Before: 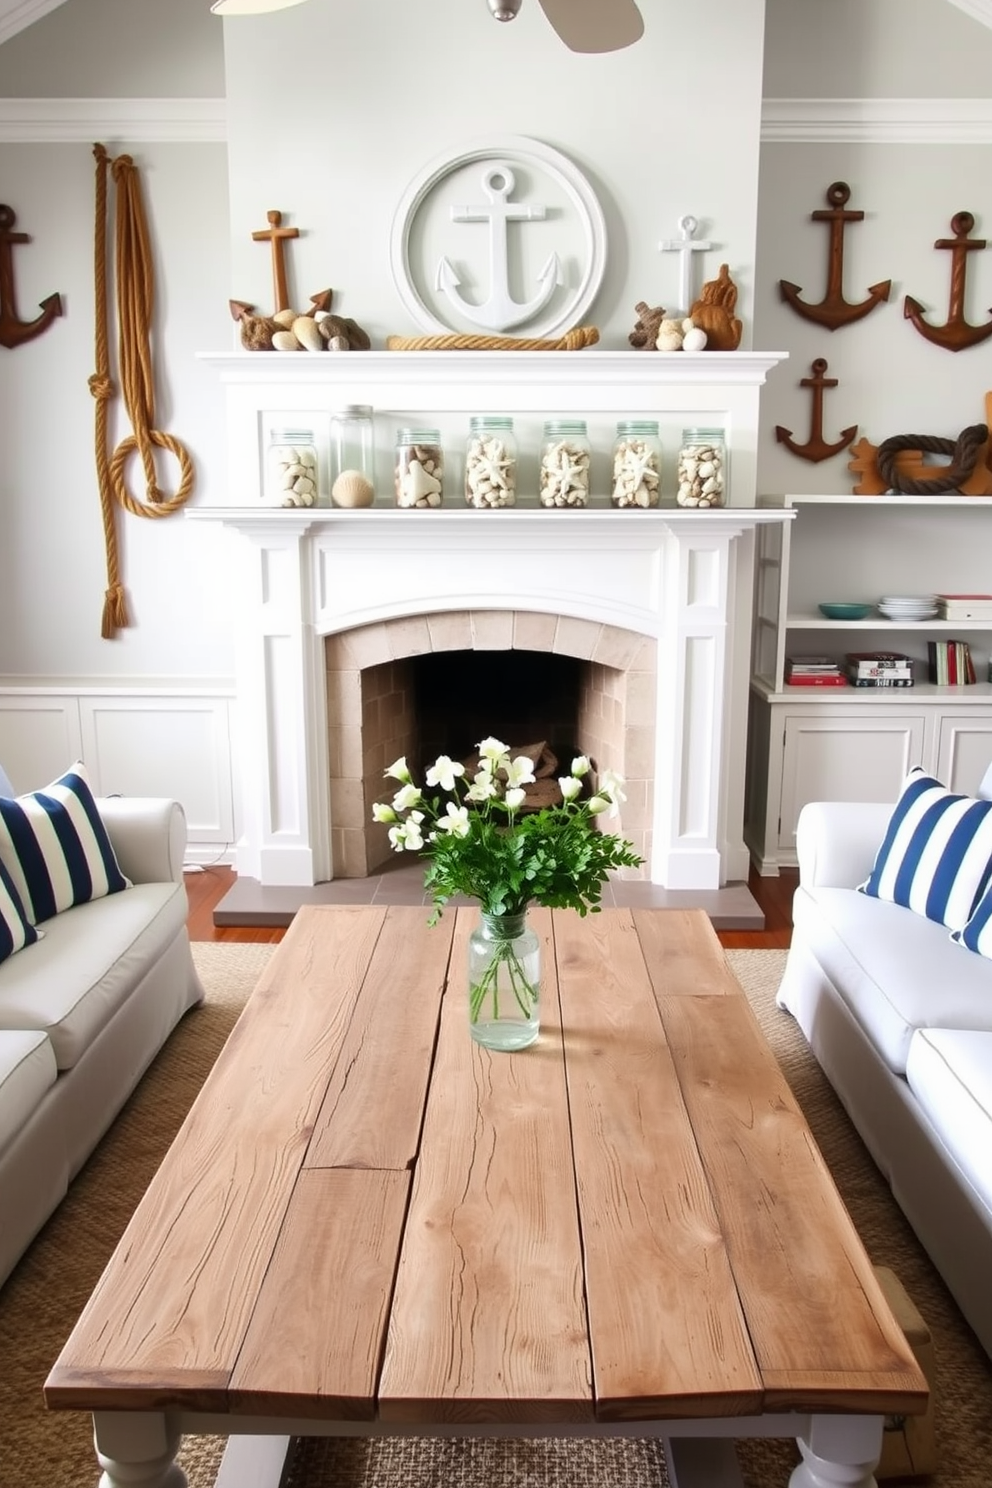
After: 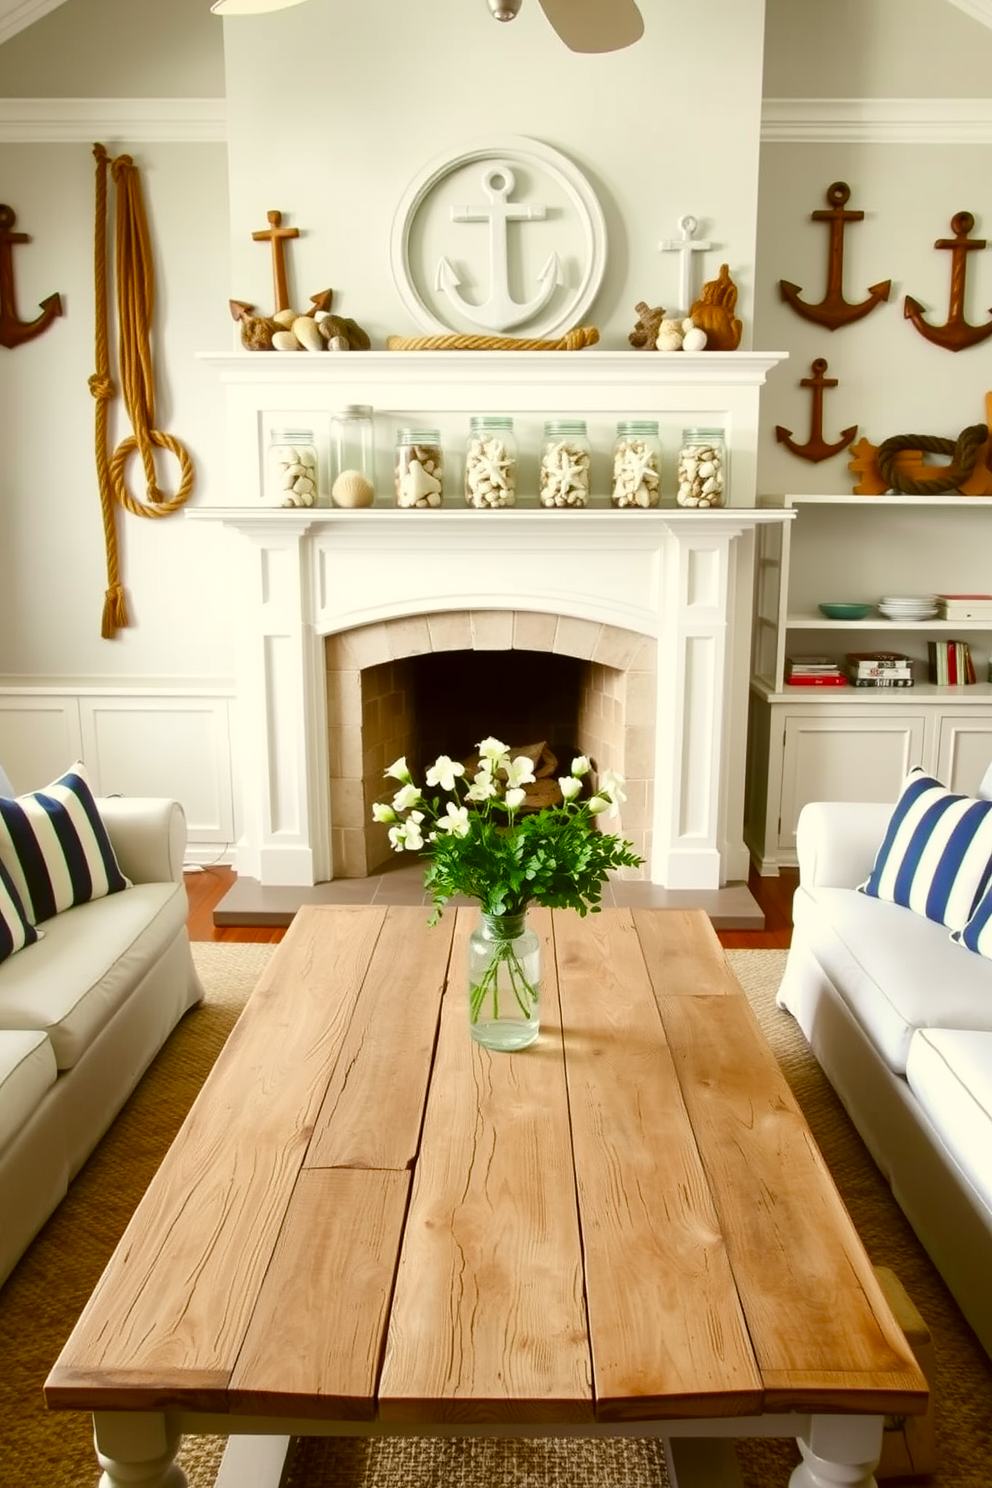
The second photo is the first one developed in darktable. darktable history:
color correction: highlights a* -1.53, highlights b* 10.34, shadows a* 0.685, shadows b* 19.31
color balance rgb: linear chroma grading › global chroma 15.64%, perceptual saturation grading › global saturation 20%, perceptual saturation grading › highlights -25.71%, perceptual saturation grading › shadows 24.594%, global vibrance -24.452%
